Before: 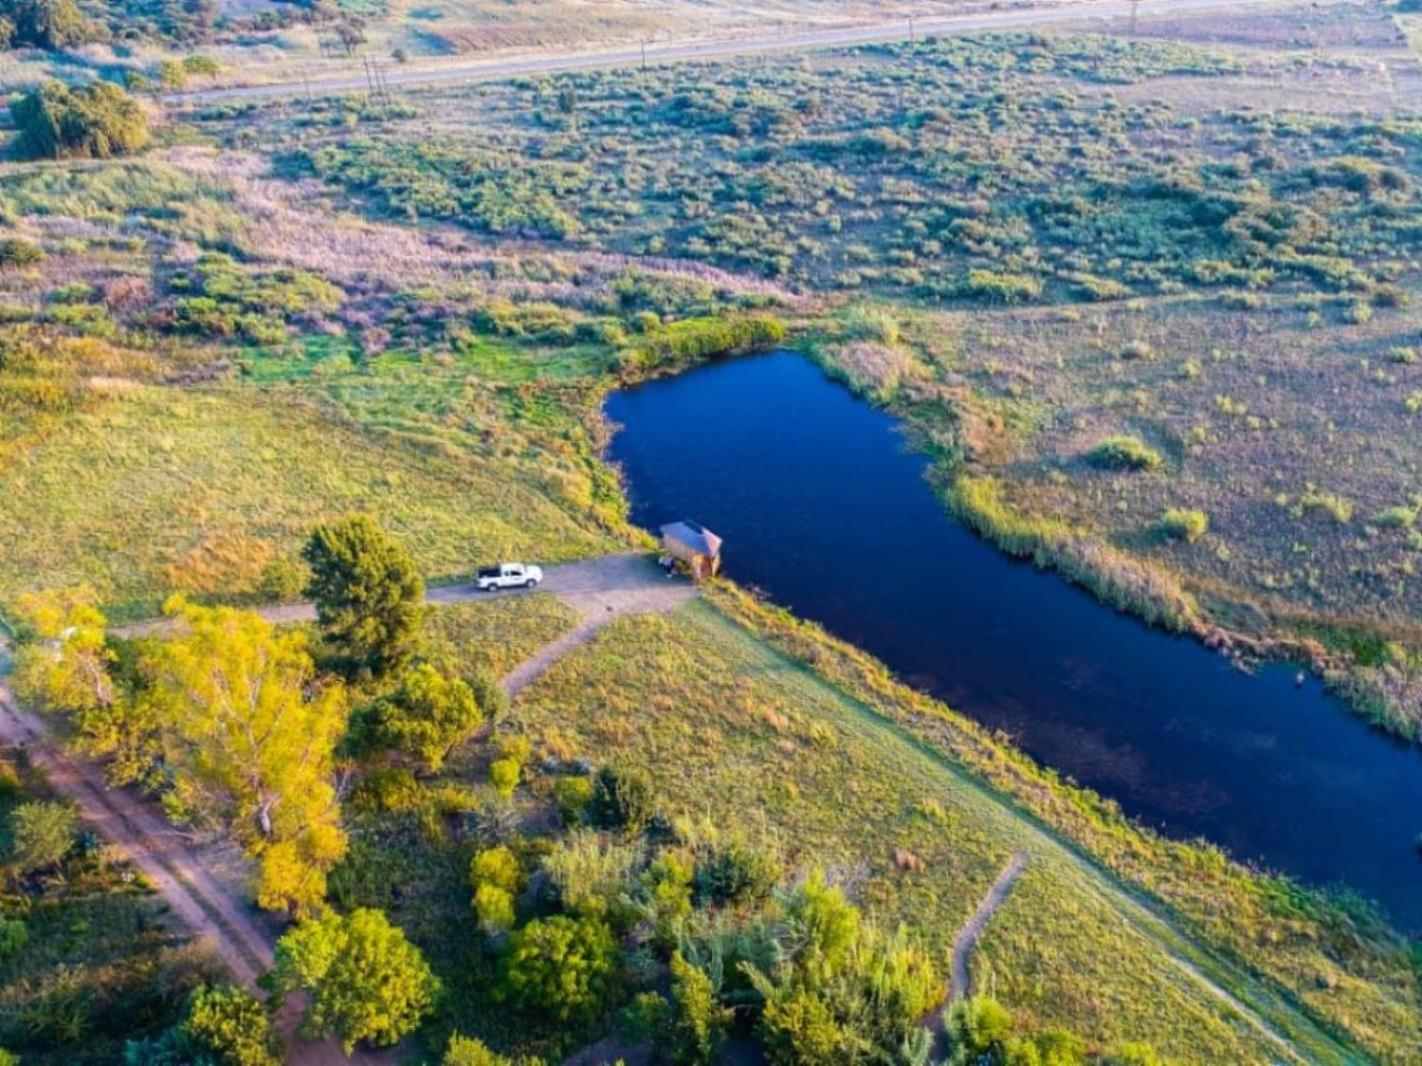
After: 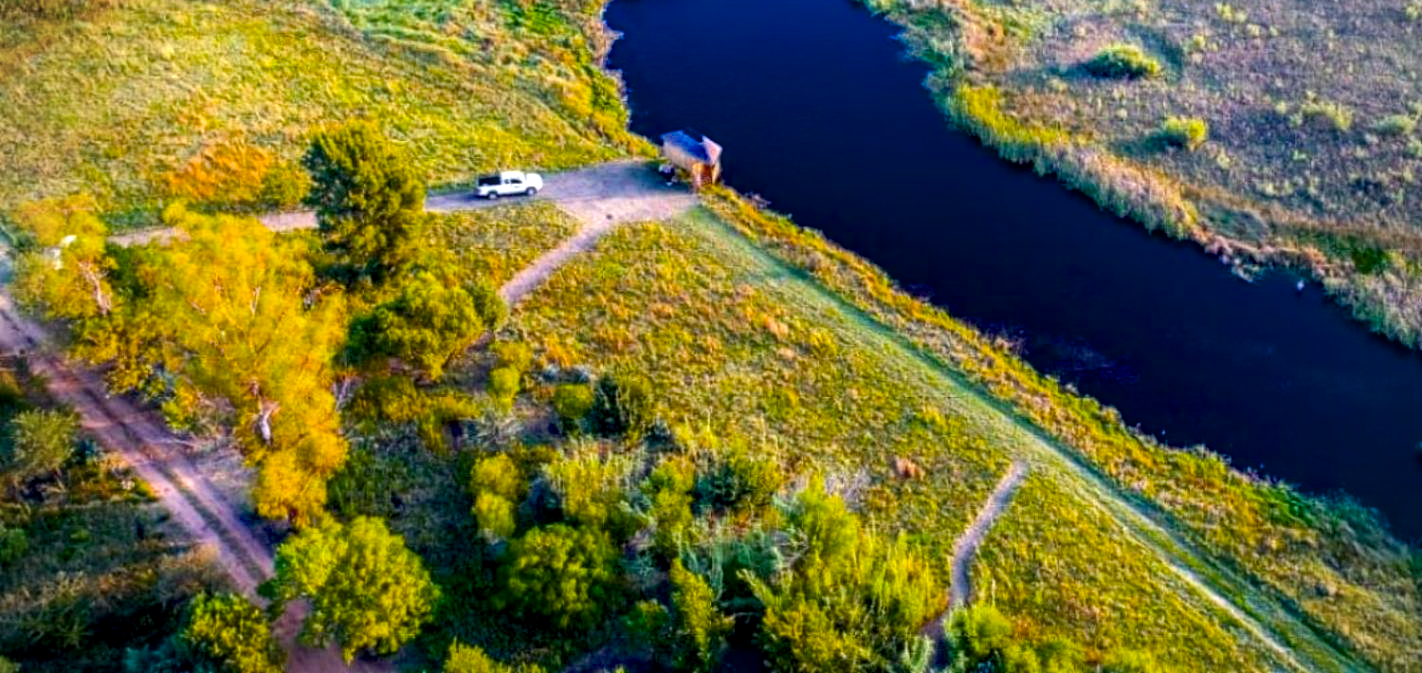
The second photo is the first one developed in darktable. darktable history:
color balance rgb: global offset › luminance -0.384%, perceptual saturation grading › global saturation 29.812%, perceptual brilliance grading › highlights 10.144%, perceptual brilliance grading › shadows -5.083%, global vibrance -0.84%, saturation formula JzAzBz (2021)
exposure: exposure 0.256 EV, compensate exposure bias true, compensate highlight preservation false
crop and rotate: top 36.82%
local contrast: on, module defaults
vignetting: width/height ratio 1.093, unbound false
